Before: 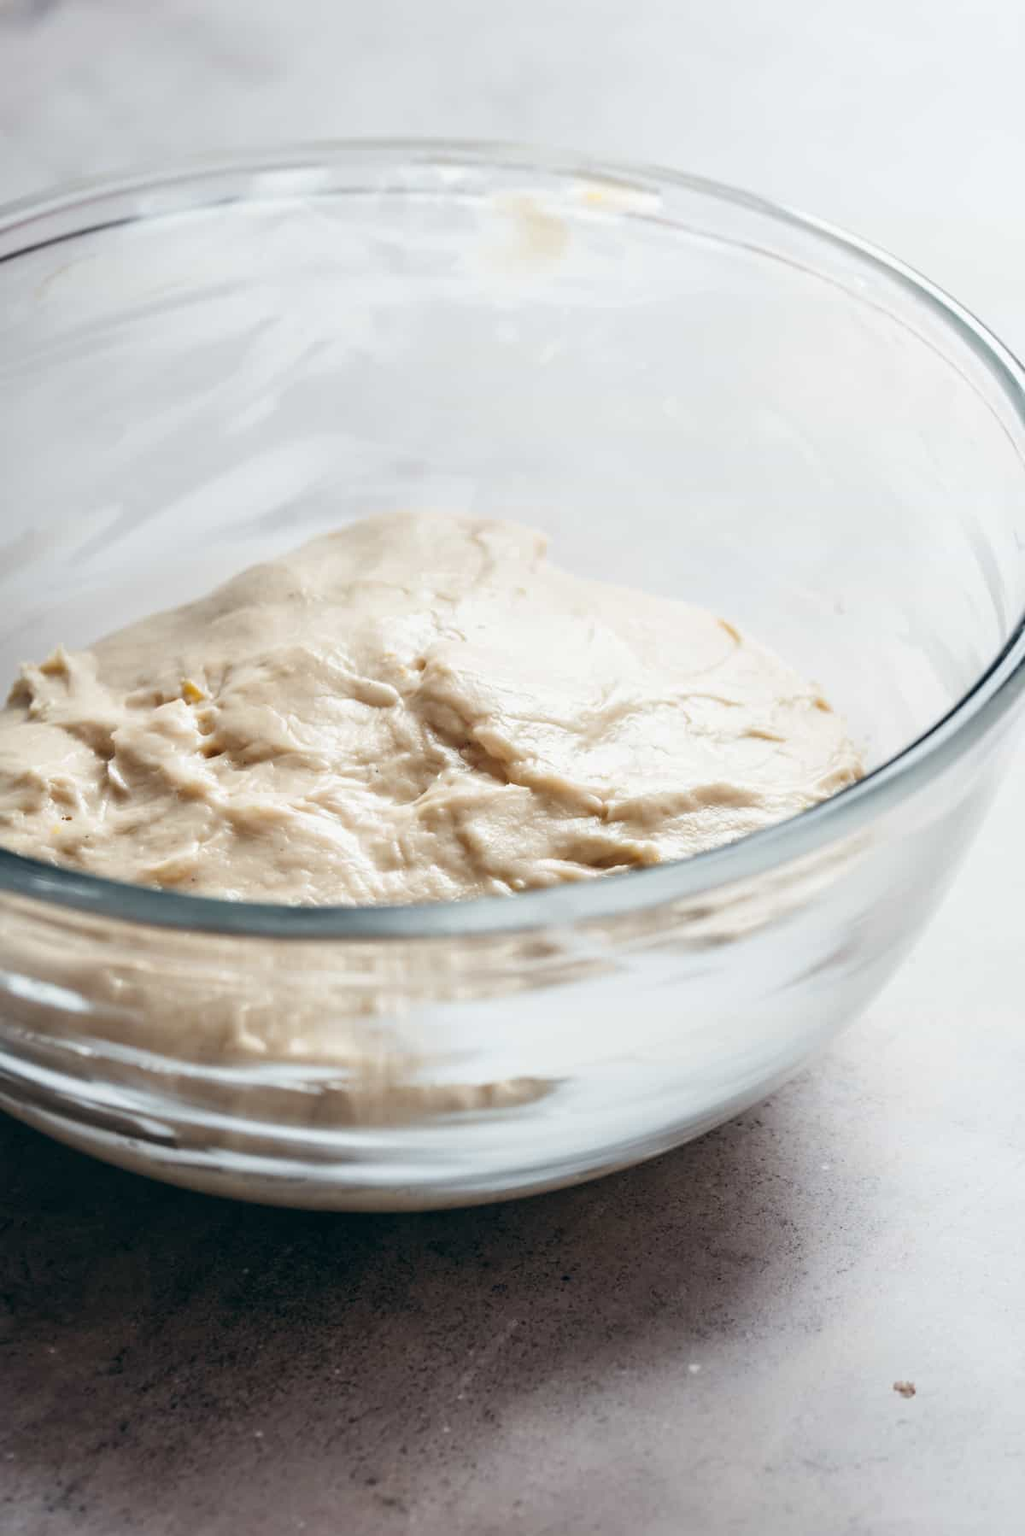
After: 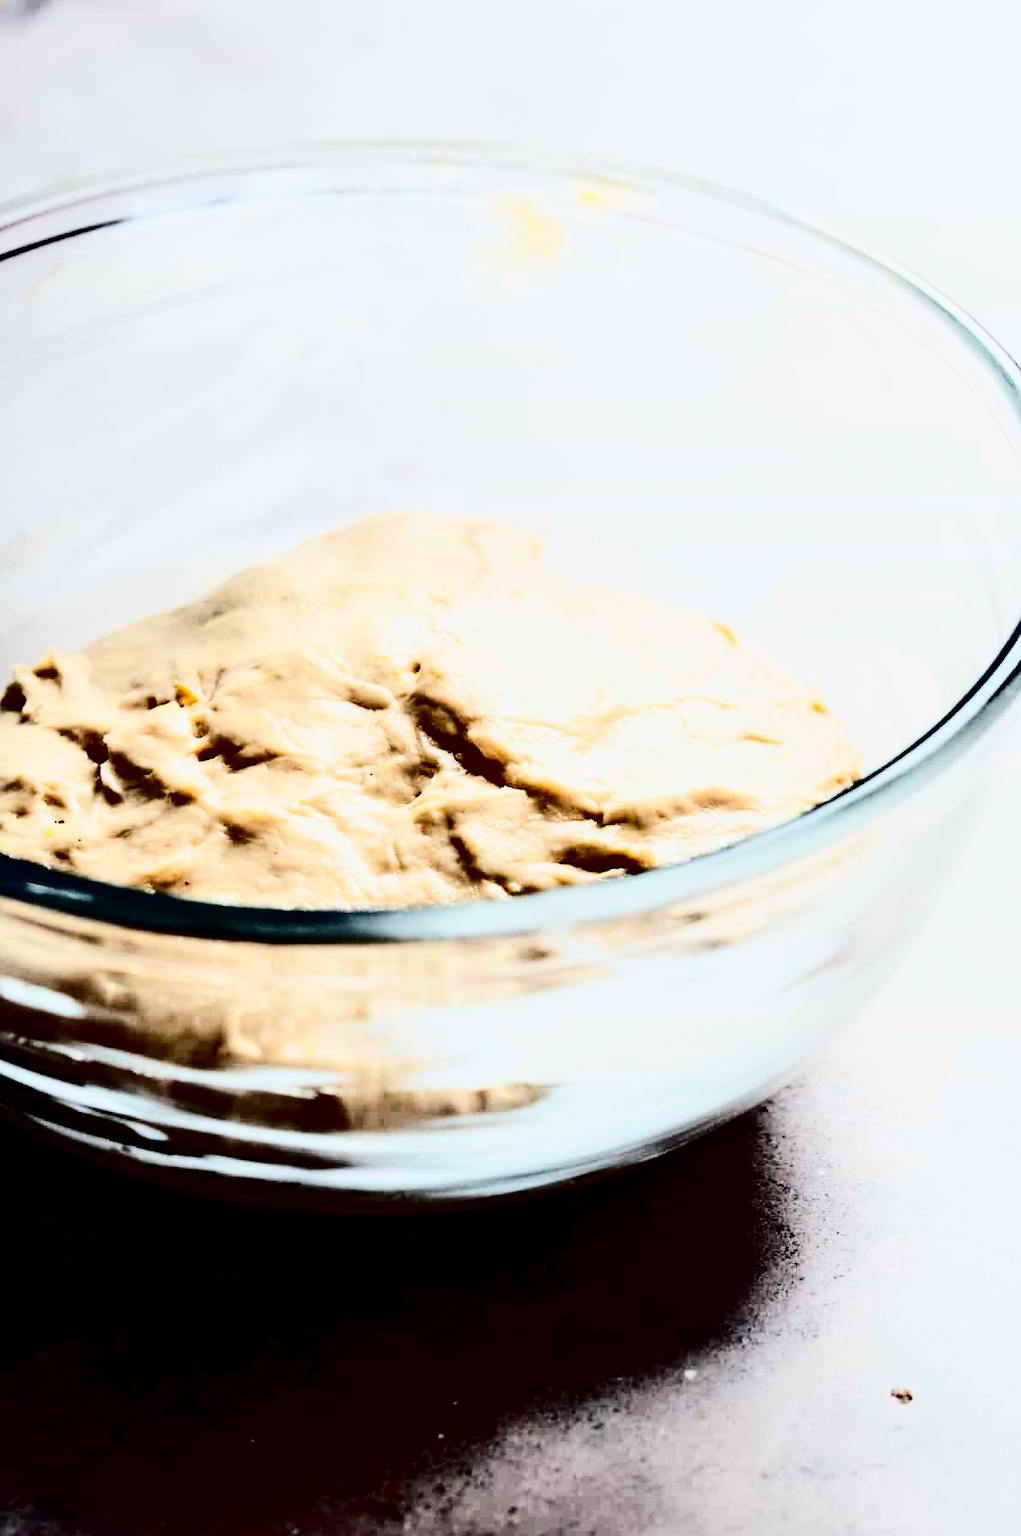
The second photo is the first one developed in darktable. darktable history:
contrast brightness saturation: contrast 0.784, brightness -0.987, saturation 0.994
crop and rotate: left 0.763%, top 0.145%, bottom 0.322%
filmic rgb: black relative exposure -7.98 EV, white relative exposure 4.04 EV, hardness 4.2, contrast 1.37, color science v6 (2022)
